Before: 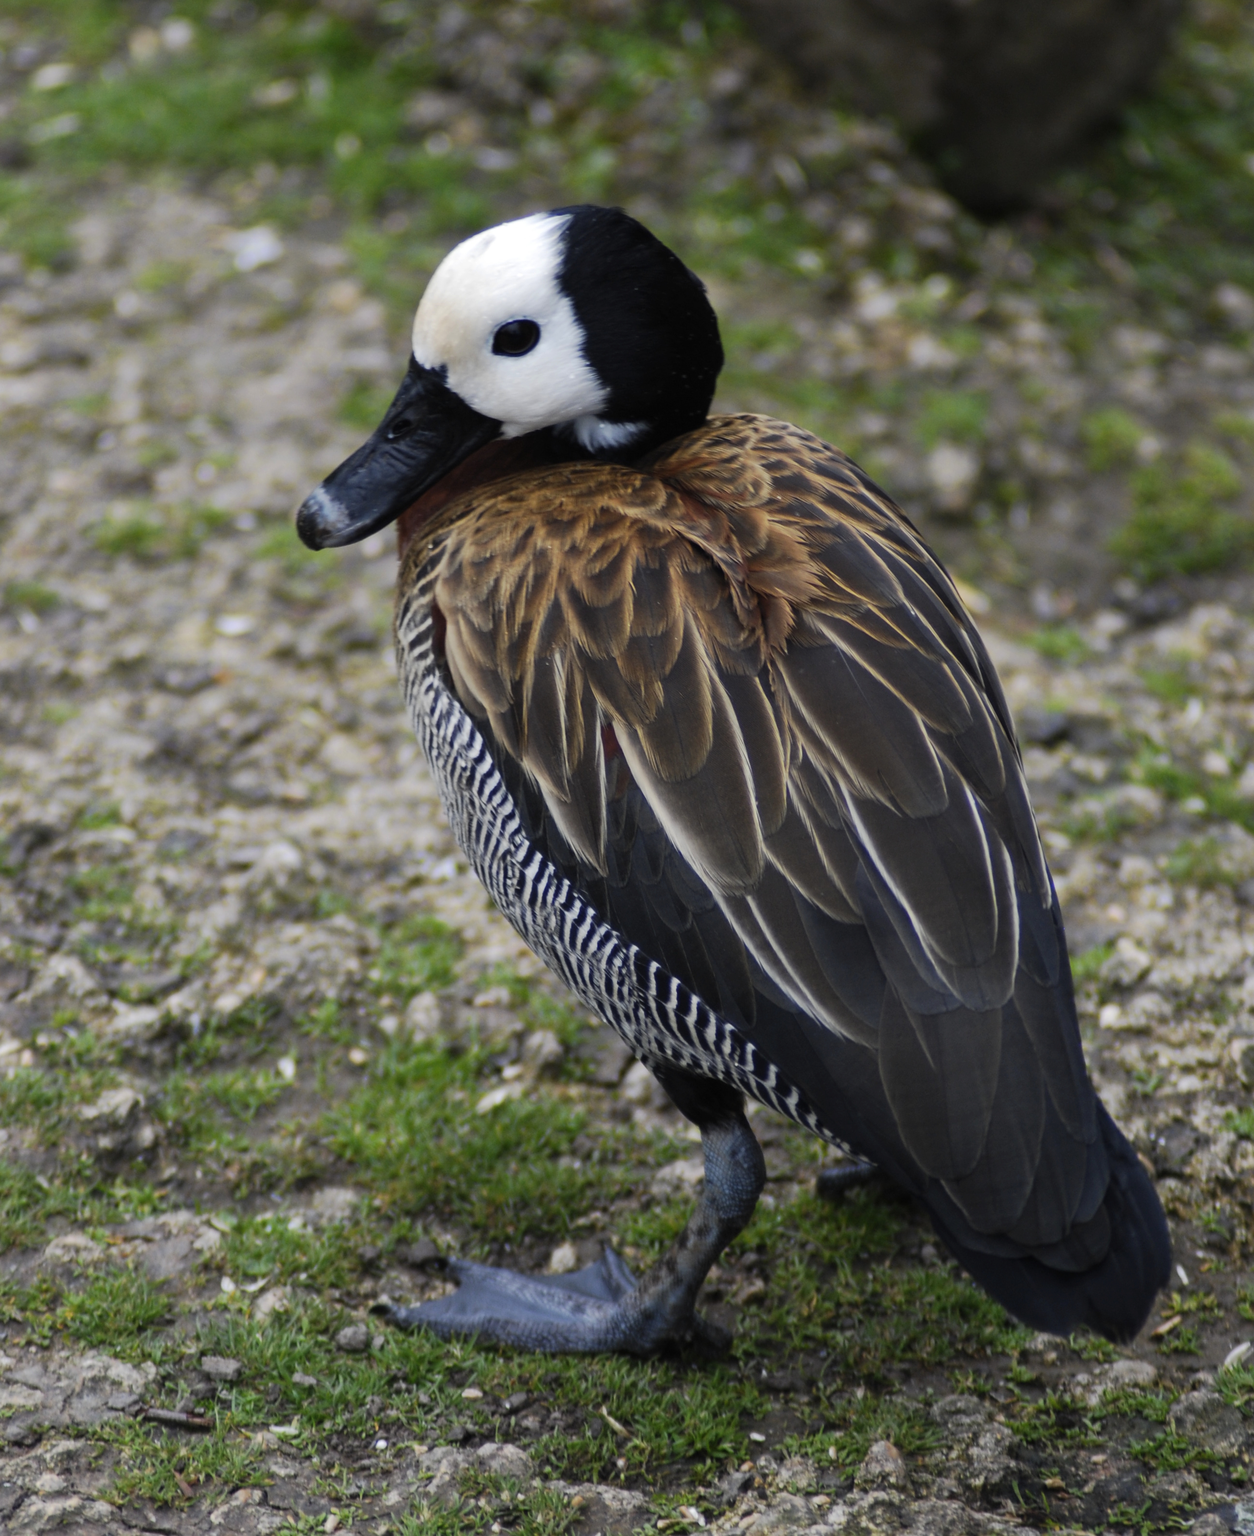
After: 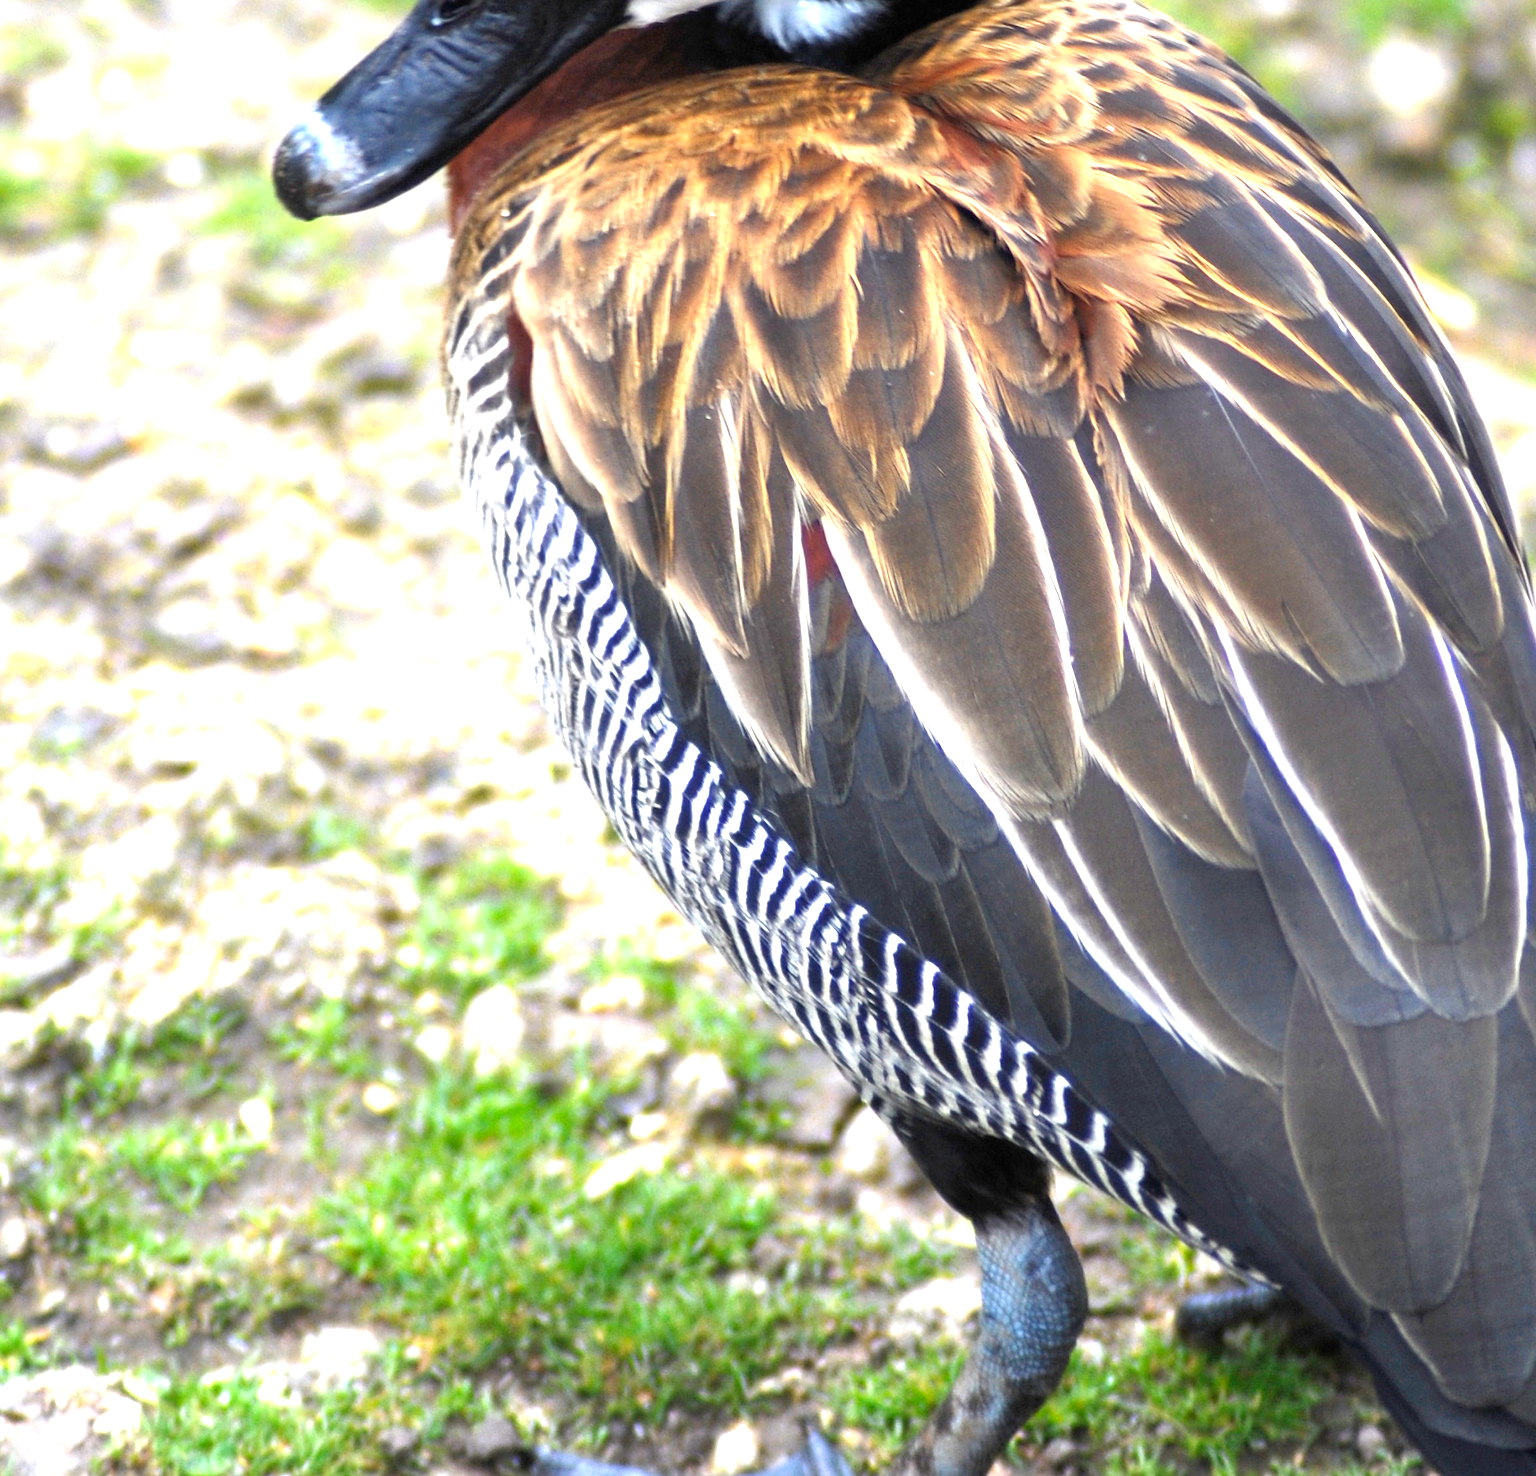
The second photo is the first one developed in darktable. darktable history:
crop: left 11.123%, top 27.61%, right 18.3%, bottom 17.034%
exposure: exposure 2.003 EV, compensate highlight preservation false
tone equalizer: -8 EV 1 EV, -7 EV 1 EV, -6 EV 1 EV, -5 EV 1 EV, -4 EV 1 EV, -3 EV 0.75 EV, -2 EV 0.5 EV, -1 EV 0.25 EV
